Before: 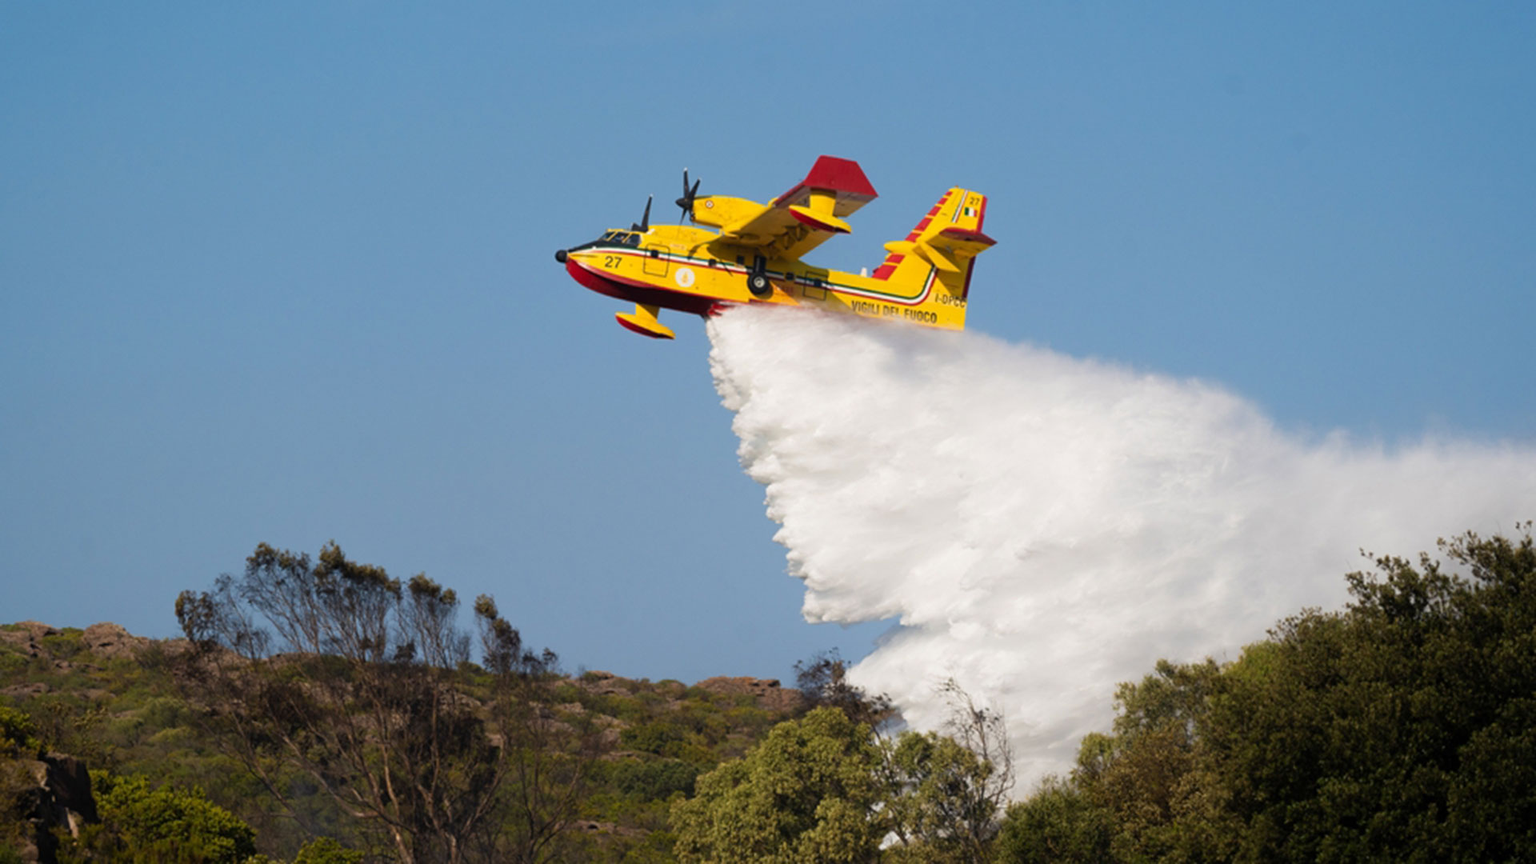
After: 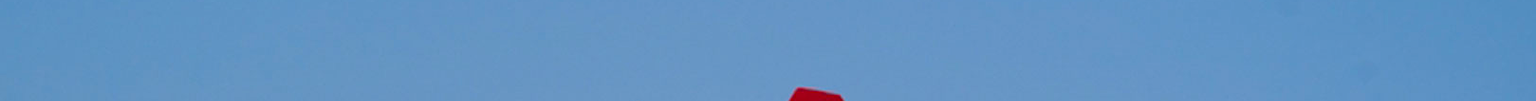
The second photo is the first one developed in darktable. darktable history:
crop and rotate: left 9.644%, top 9.491%, right 6.021%, bottom 80.509%
color balance rgb: shadows lift › chroma 2%, shadows lift › hue 217.2°, power › chroma 0.25%, power › hue 60°, highlights gain › chroma 1.5%, highlights gain › hue 309.6°, global offset › luminance -0.25%, perceptual saturation grading › global saturation 15%, global vibrance 15%
